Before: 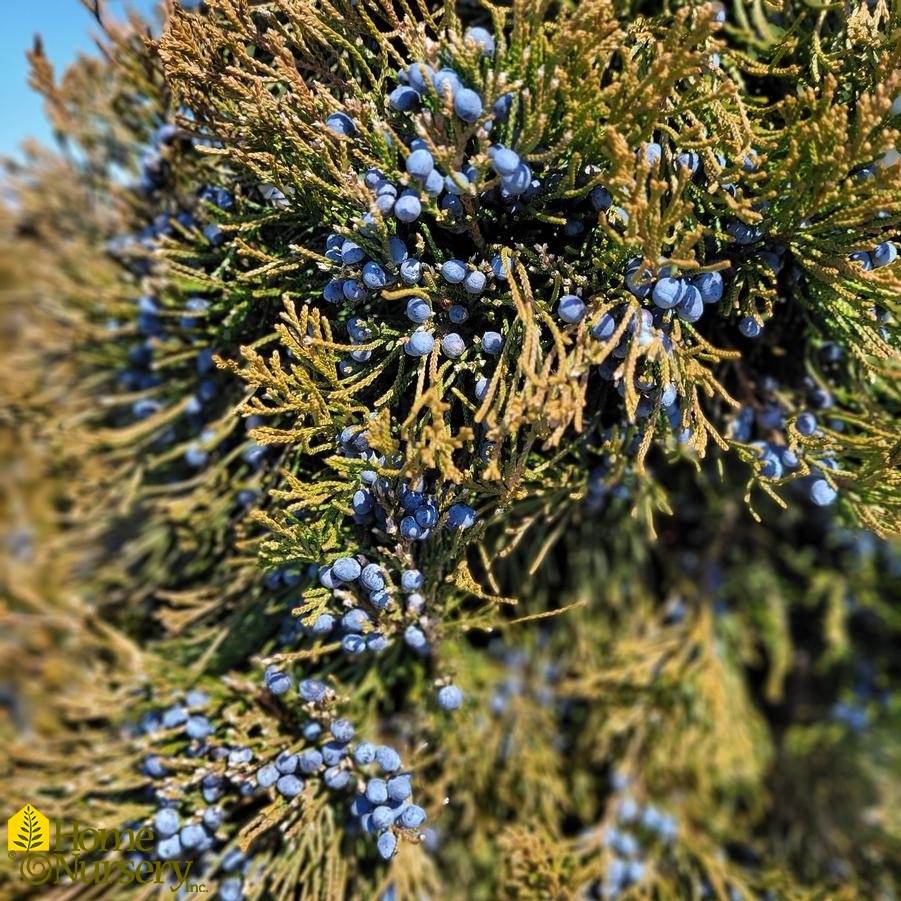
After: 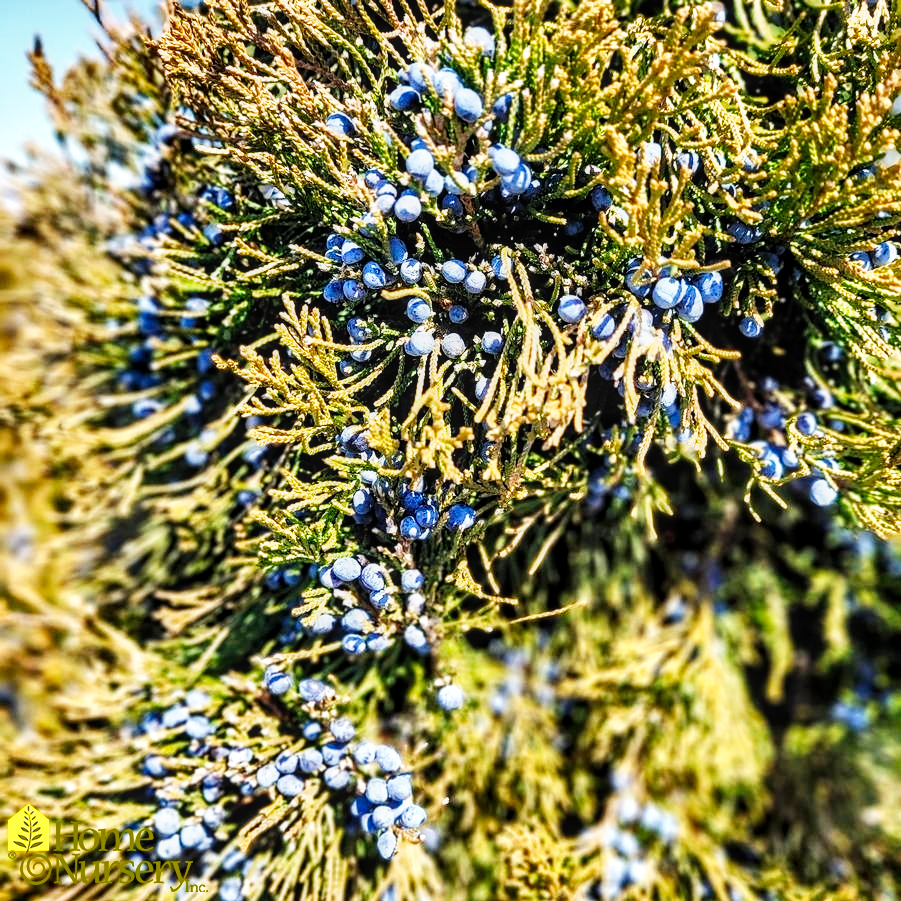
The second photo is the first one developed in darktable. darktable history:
shadows and highlights: soften with gaussian
local contrast: detail 130%
base curve: curves: ch0 [(0, 0) (0.007, 0.004) (0.027, 0.03) (0.046, 0.07) (0.207, 0.54) (0.442, 0.872) (0.673, 0.972) (1, 1)], preserve colors none
